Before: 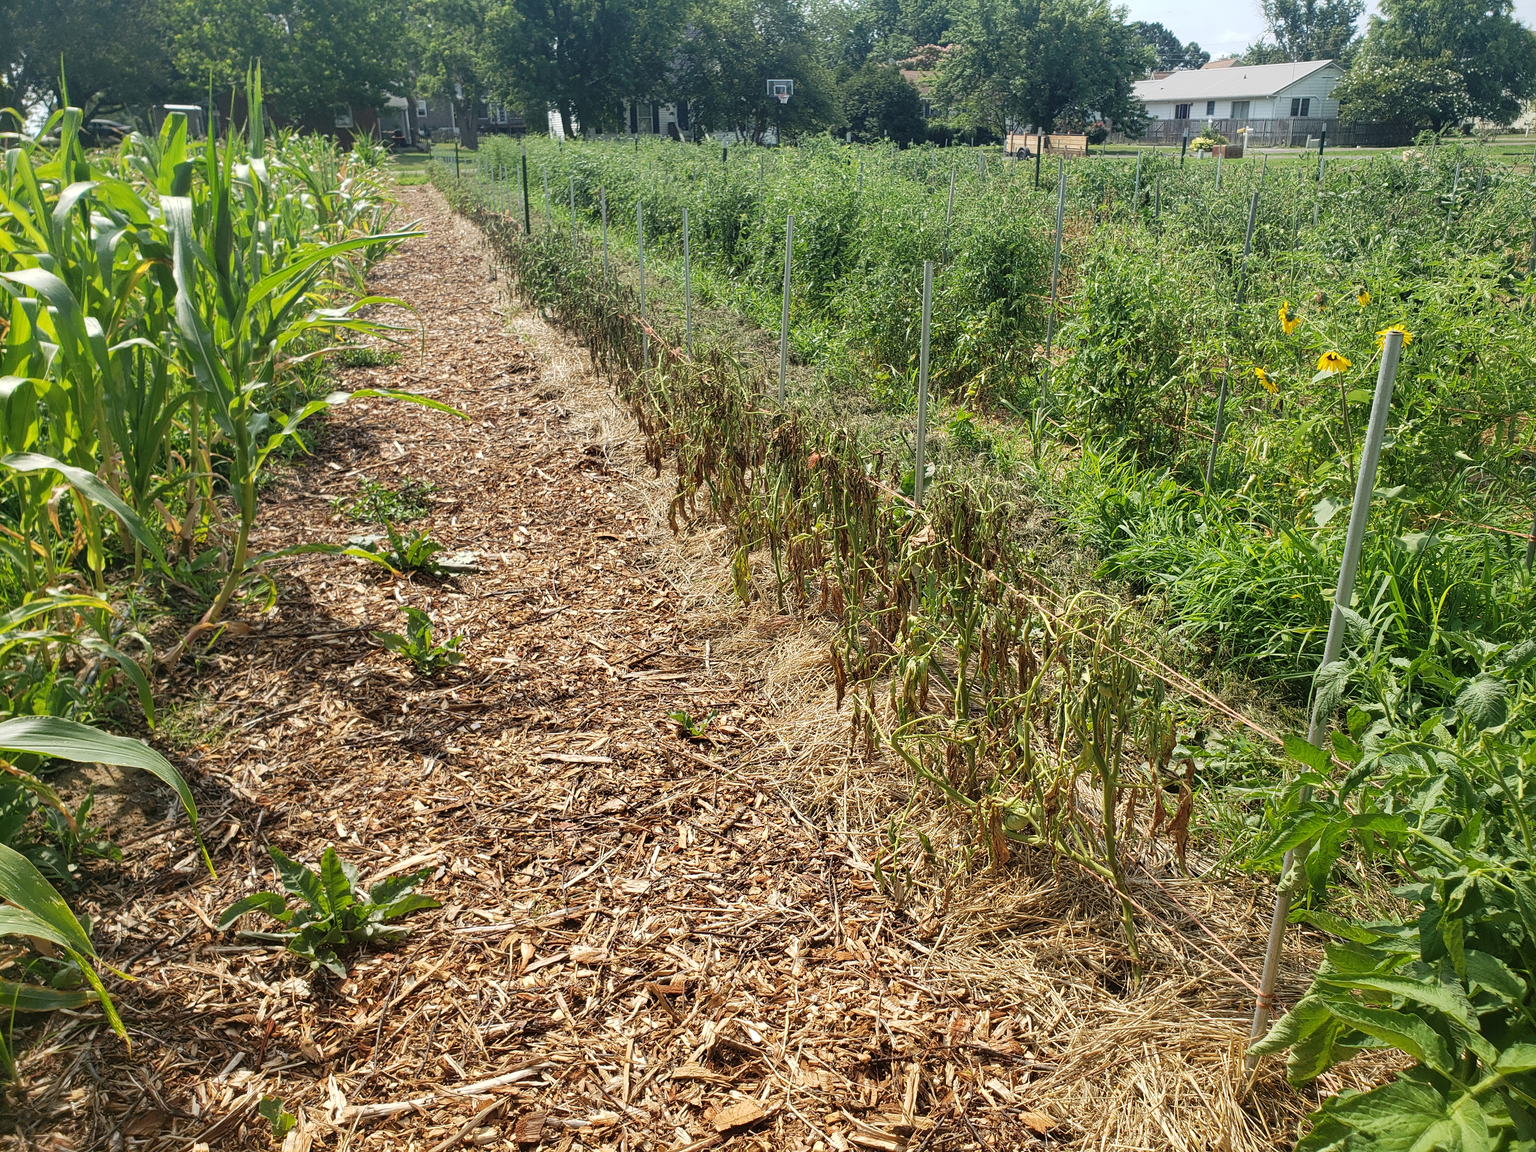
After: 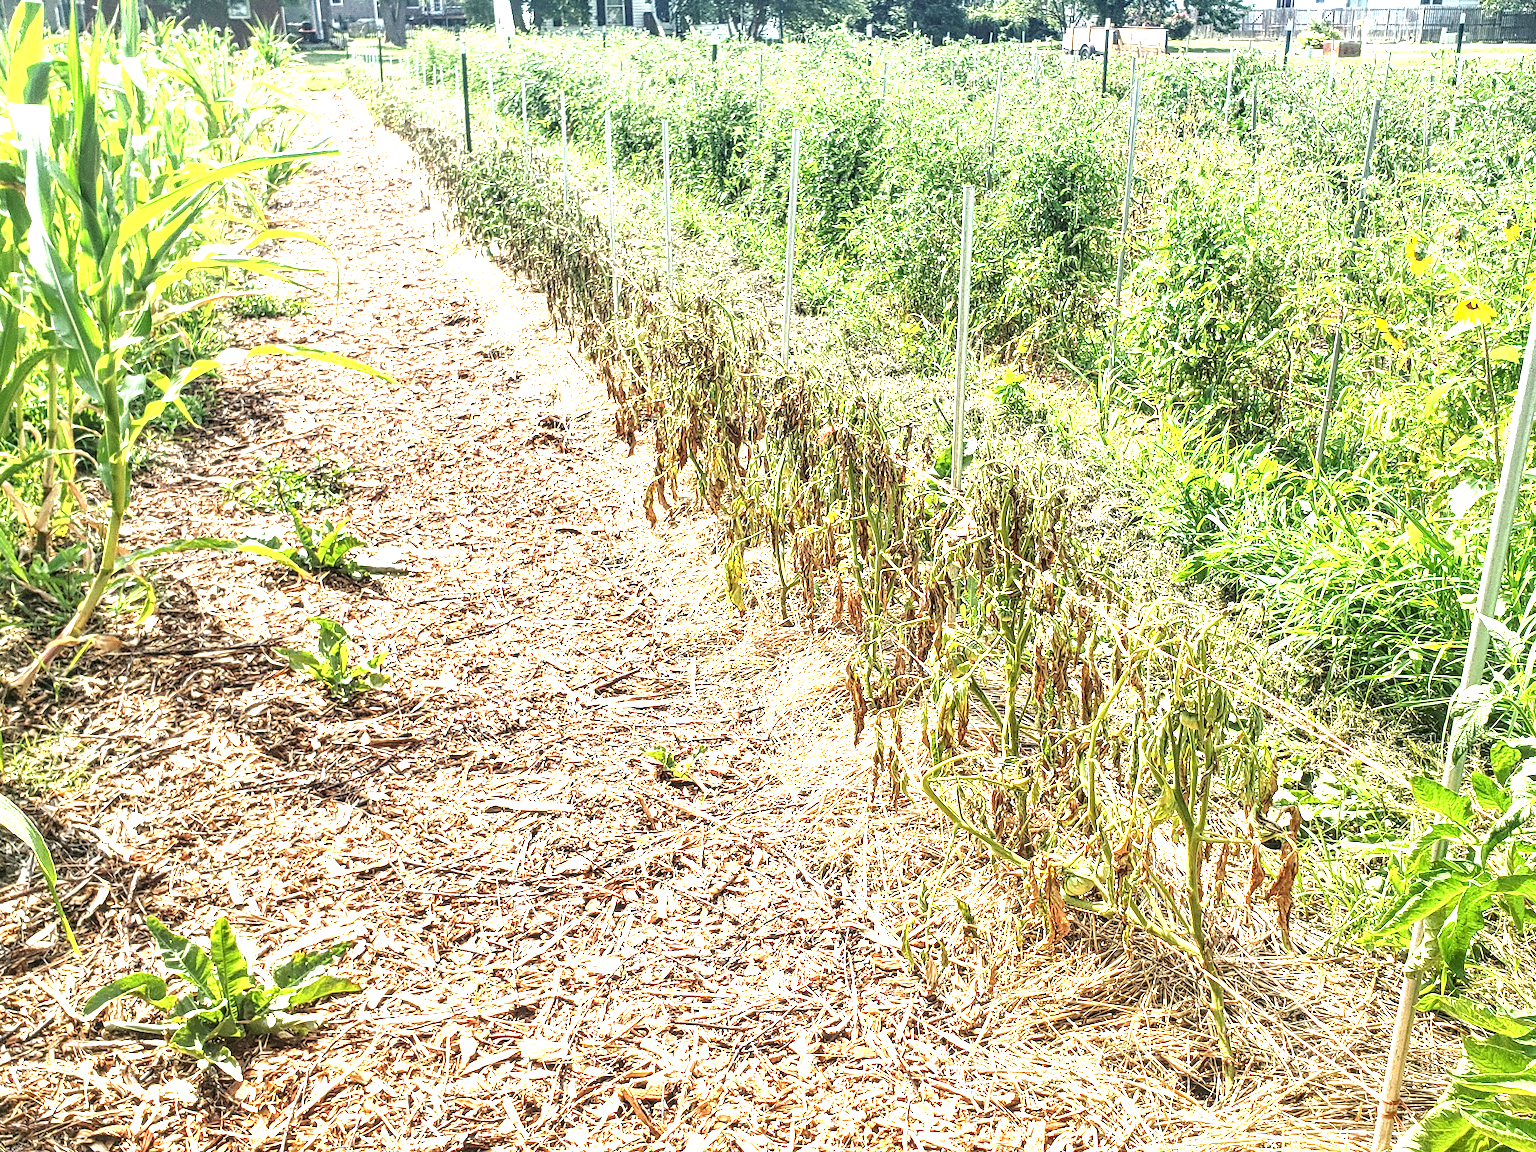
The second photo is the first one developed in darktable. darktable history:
crop and rotate: left 9.943%, top 9.808%, right 9.916%, bottom 10.031%
exposure: black level correction 0, exposure 1.99 EV, compensate highlight preservation false
local contrast: detail 160%
